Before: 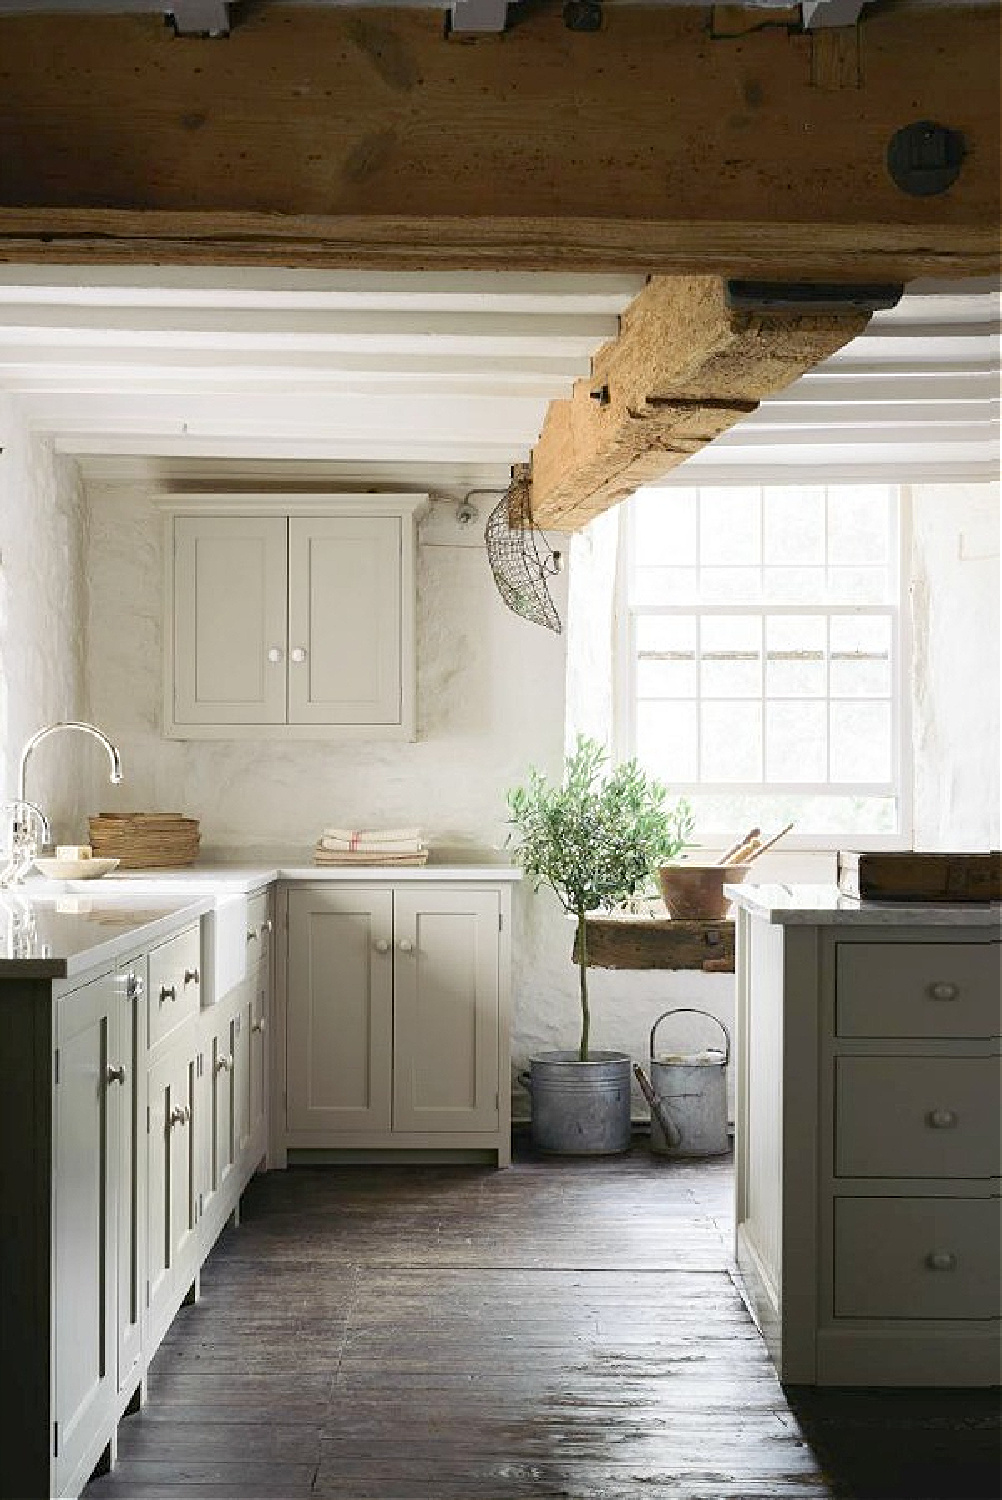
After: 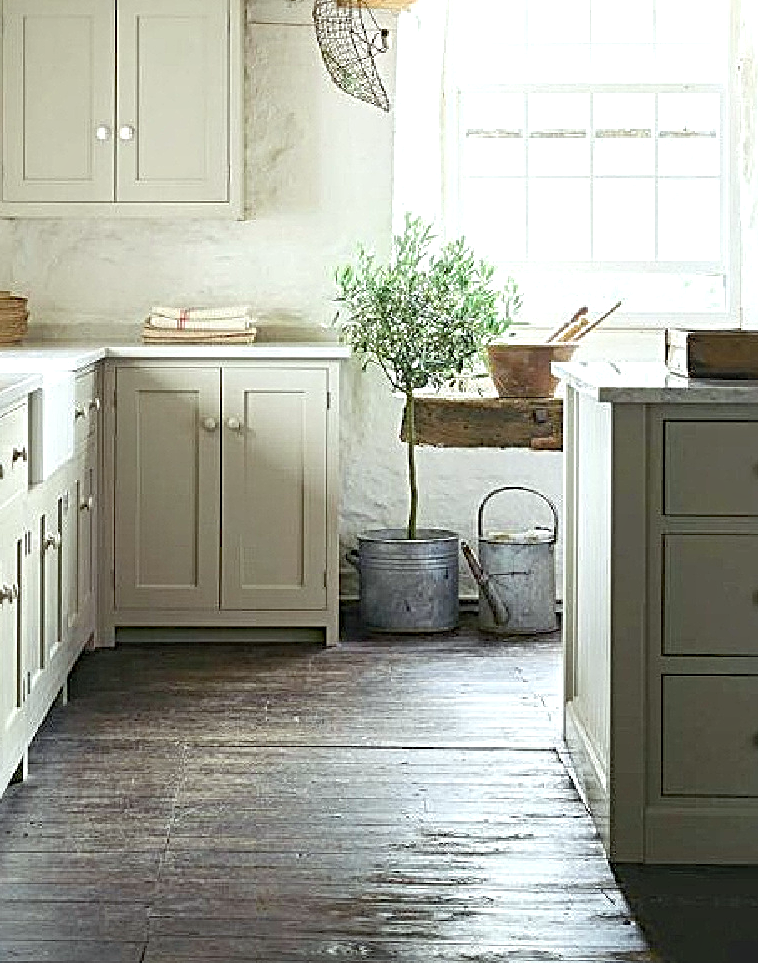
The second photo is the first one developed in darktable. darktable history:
local contrast: detail 110%
exposure: exposure 0.371 EV, compensate highlight preservation false
sharpen: radius 3.962
haze removal: compatibility mode true, adaptive false
crop and rotate: left 17.255%, top 34.854%, right 7.084%, bottom 0.919%
color calibration: illuminant Planckian (black body), x 0.35, y 0.351, temperature 4776.35 K
